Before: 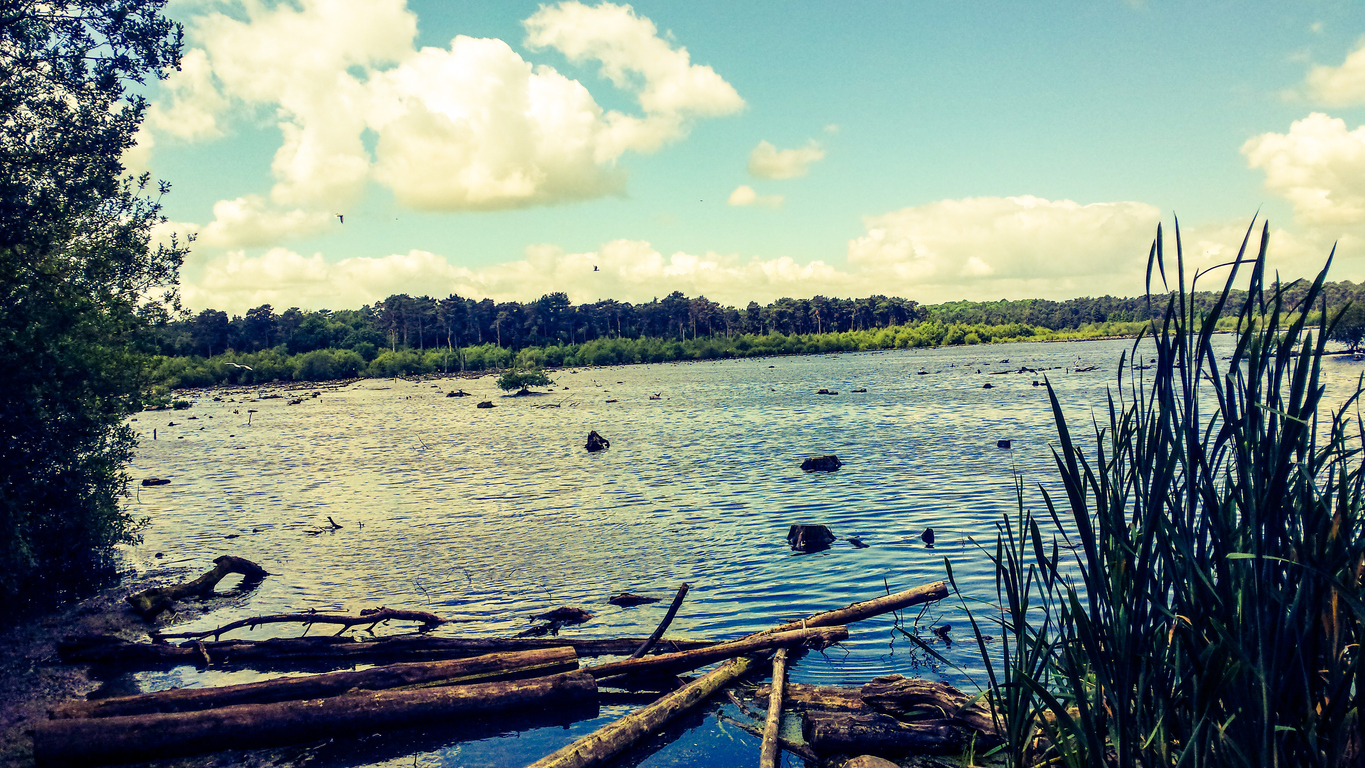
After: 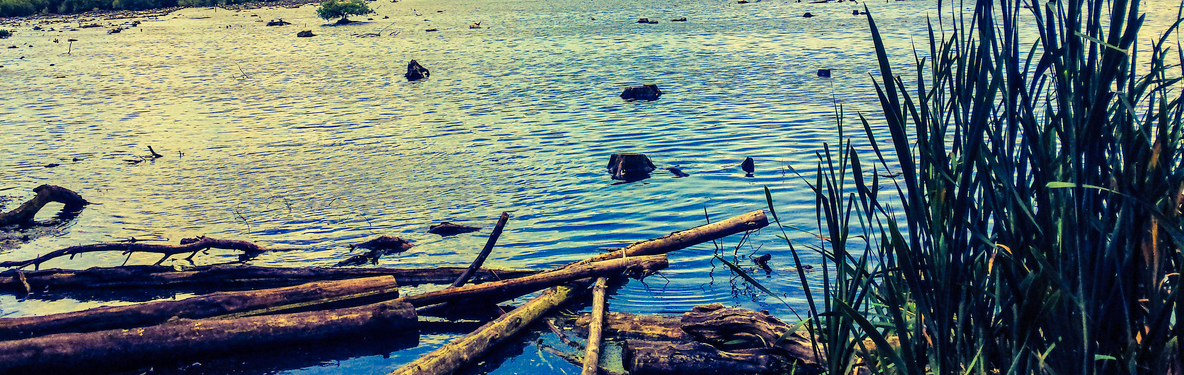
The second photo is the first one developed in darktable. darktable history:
crop and rotate: left 13.247%, top 48.401%, bottom 2.709%
shadows and highlights: shadows 29.67, highlights -30.29, low approximation 0.01, soften with gaussian
contrast brightness saturation: brightness 0.09, saturation 0.191
